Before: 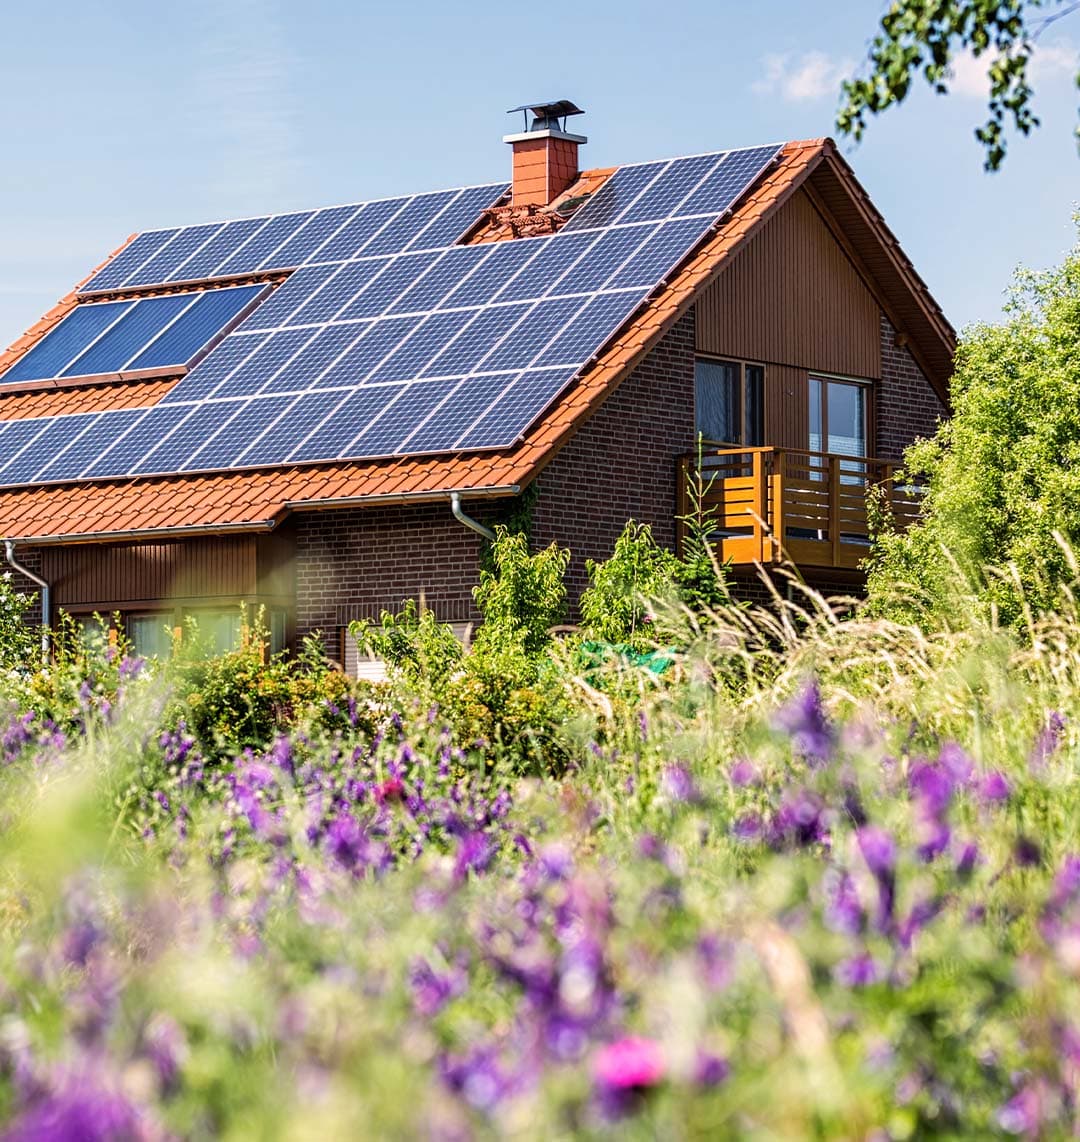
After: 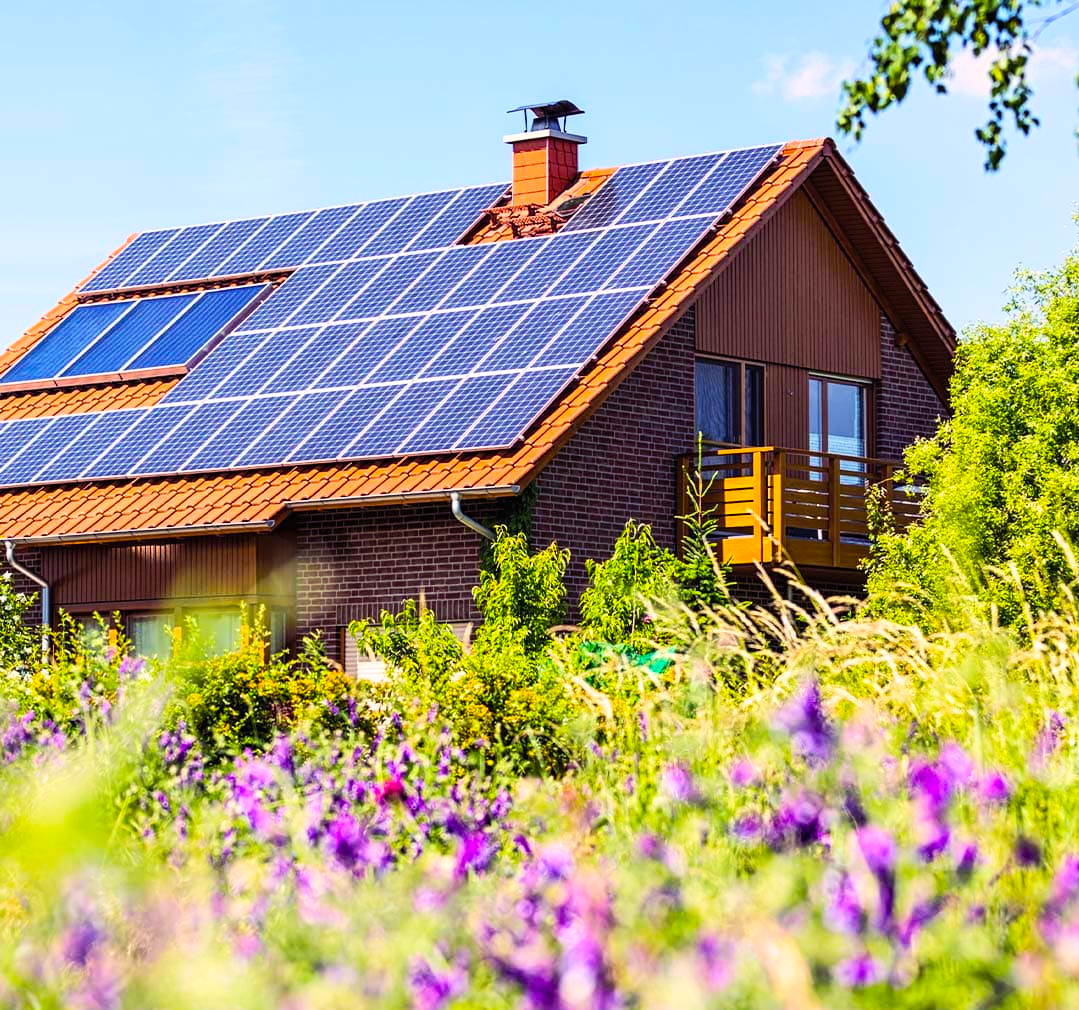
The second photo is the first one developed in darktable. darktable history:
crop and rotate: top 0%, bottom 11.531%
contrast brightness saturation: contrast 0.197, brightness 0.15, saturation 0.14
color balance rgb: shadows lift › luminance -21.273%, shadows lift › chroma 8.849%, shadows lift › hue 282.17°, perceptual saturation grading › global saturation 29.83%, global vibrance 20%
